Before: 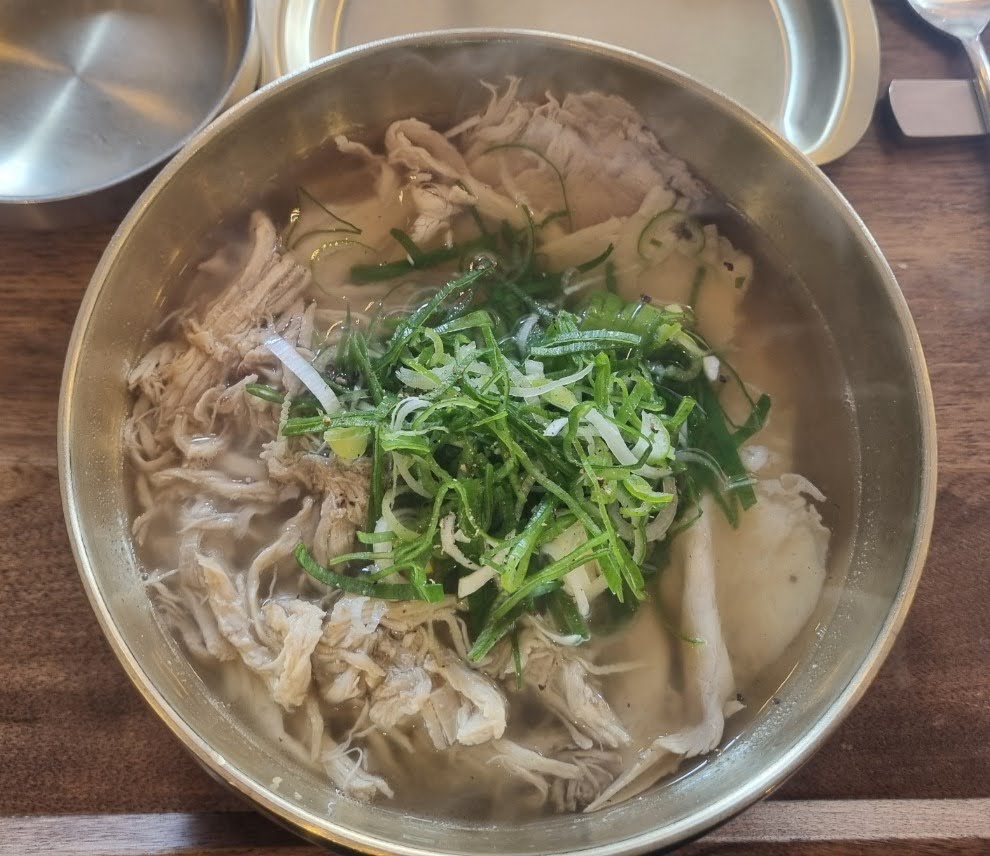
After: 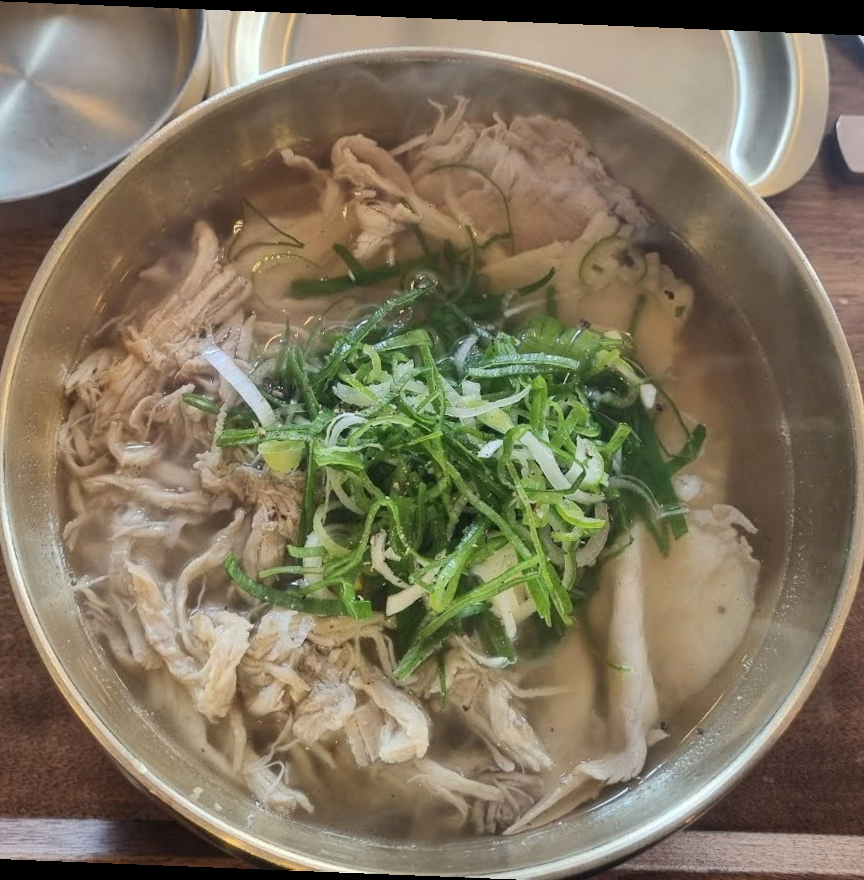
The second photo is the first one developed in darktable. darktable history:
rotate and perspective: rotation 2.27°, automatic cropping off
crop: left 8.026%, right 7.374%
contrast brightness saturation: contrast 0.1, brightness 0.02, saturation 0.02
